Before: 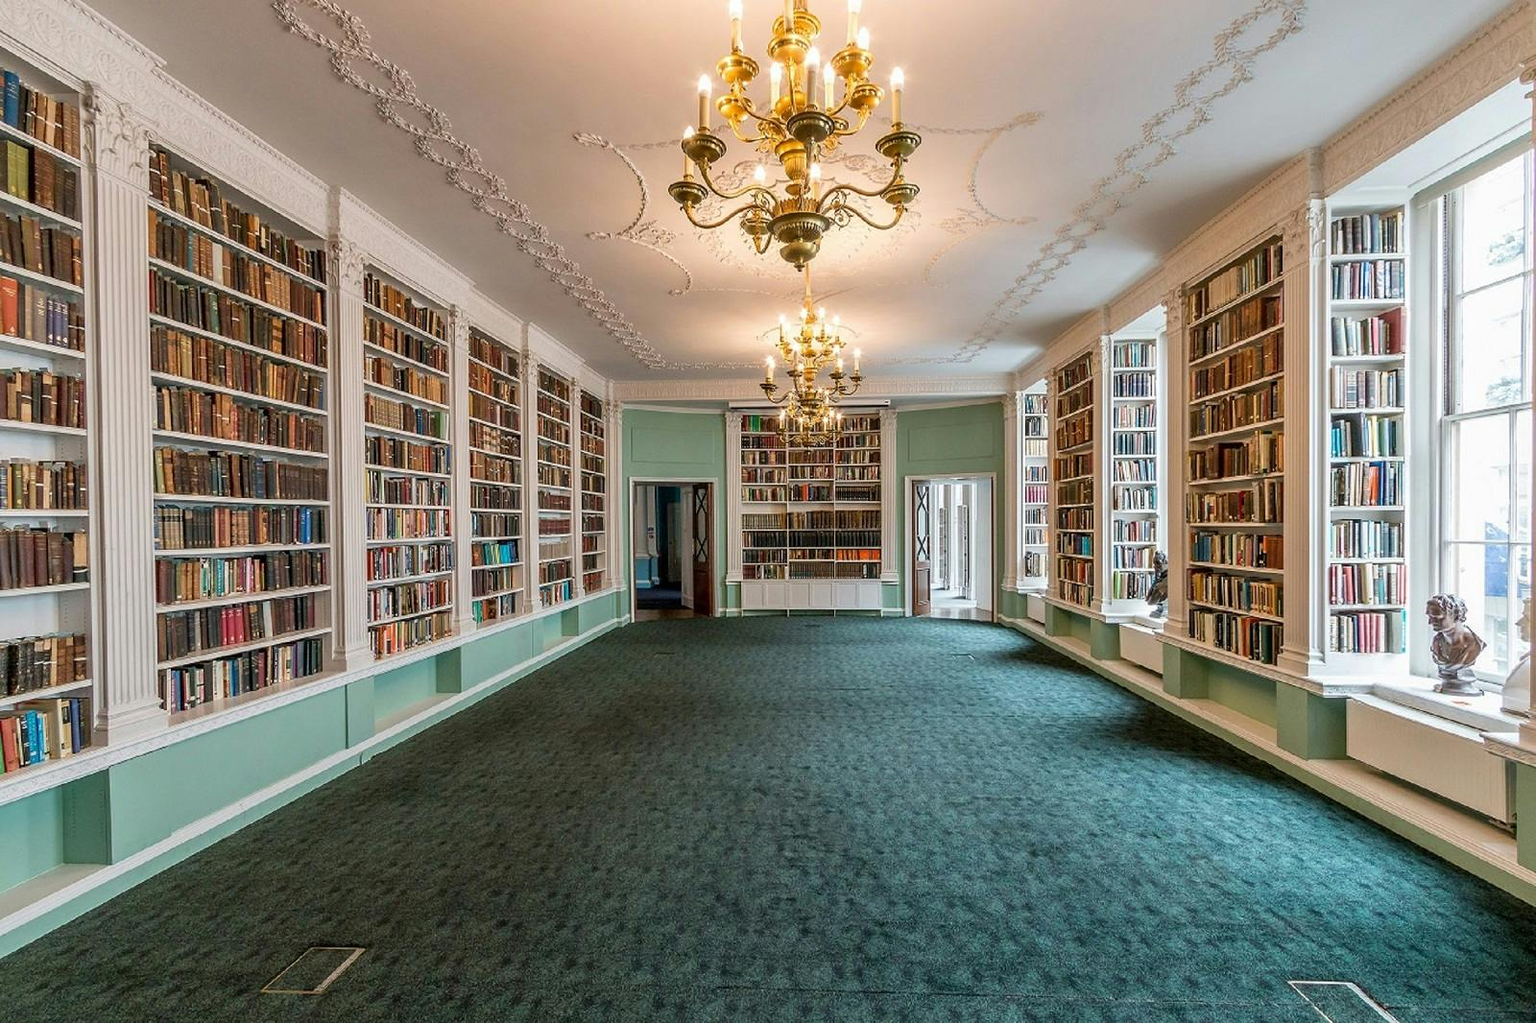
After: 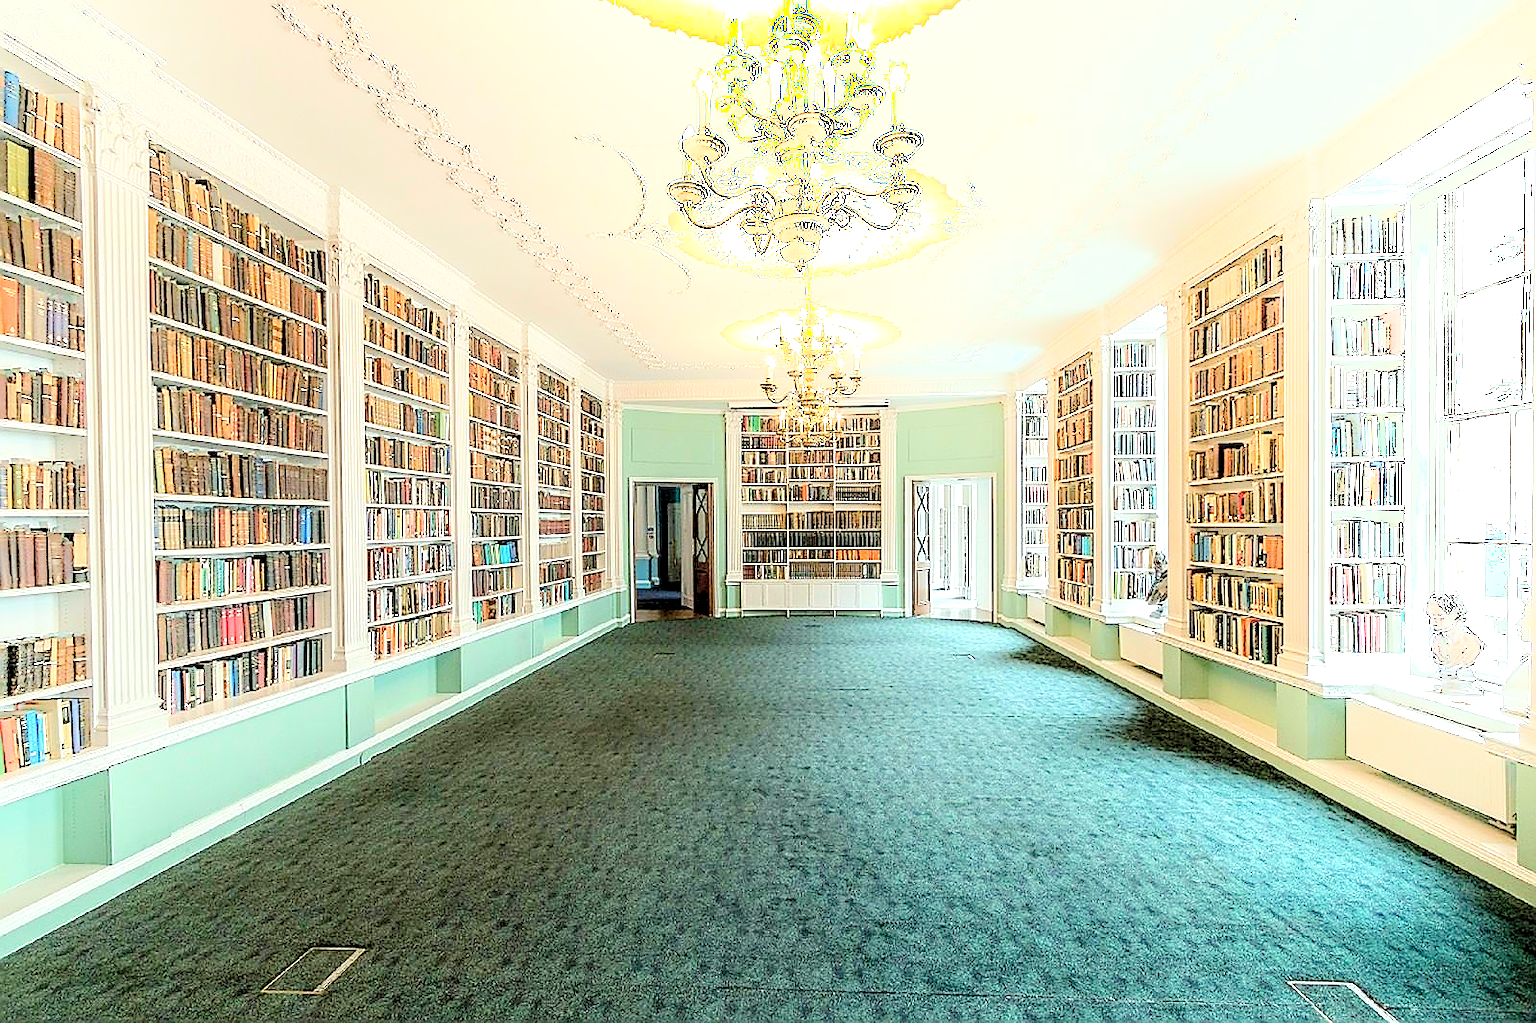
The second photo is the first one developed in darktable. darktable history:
levels: levels [0.036, 0.364, 0.827]
shadows and highlights: shadows -20.86, highlights 99.56, soften with gaussian
color correction: highlights a* -4.86, highlights b* 5.05, saturation 0.95
sharpen: radius 1.365, amount 1.249, threshold 0.633
